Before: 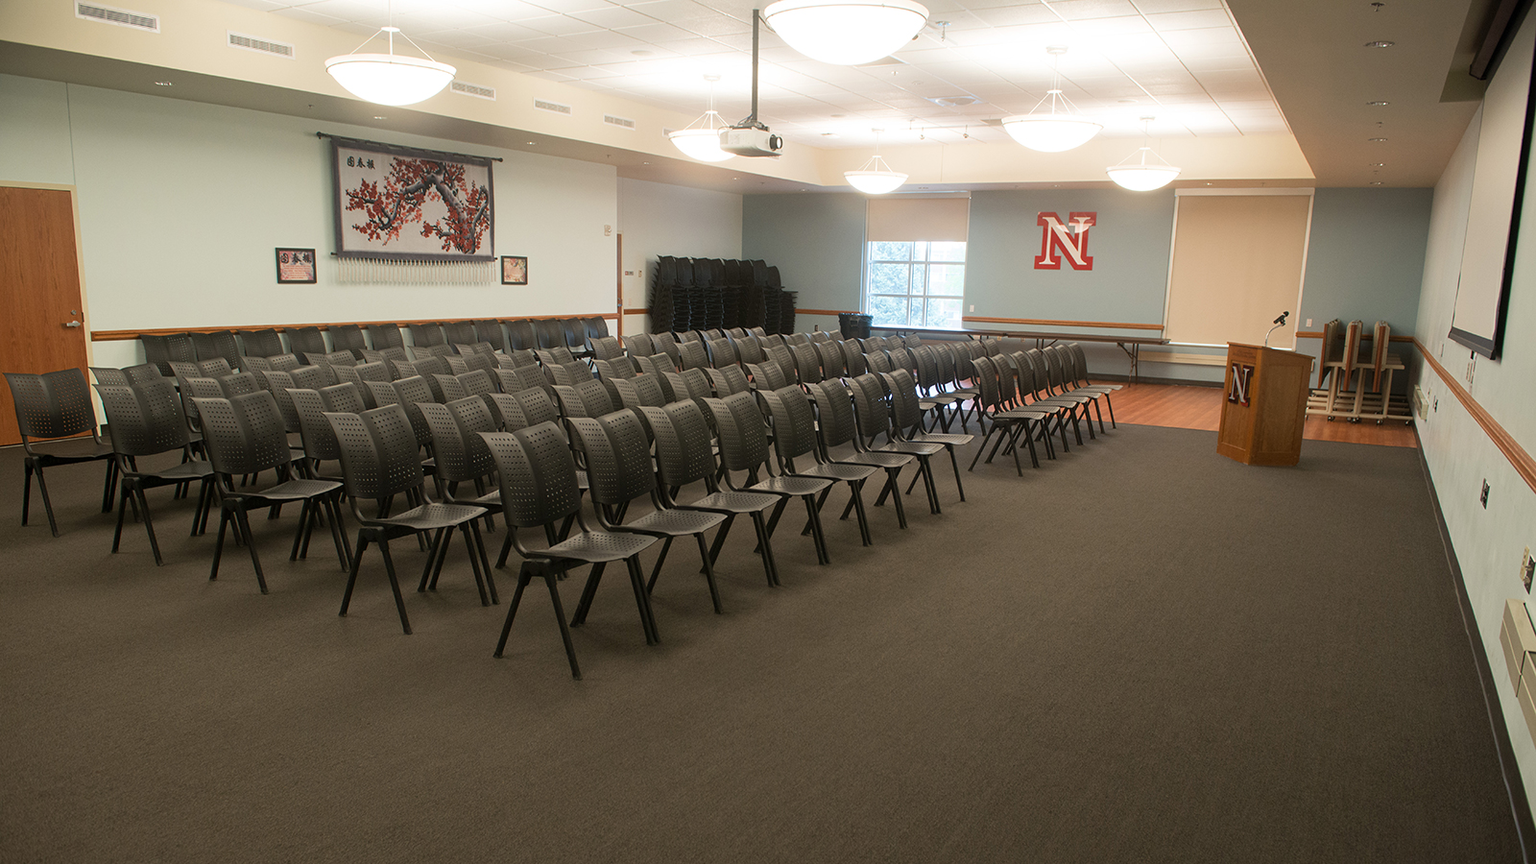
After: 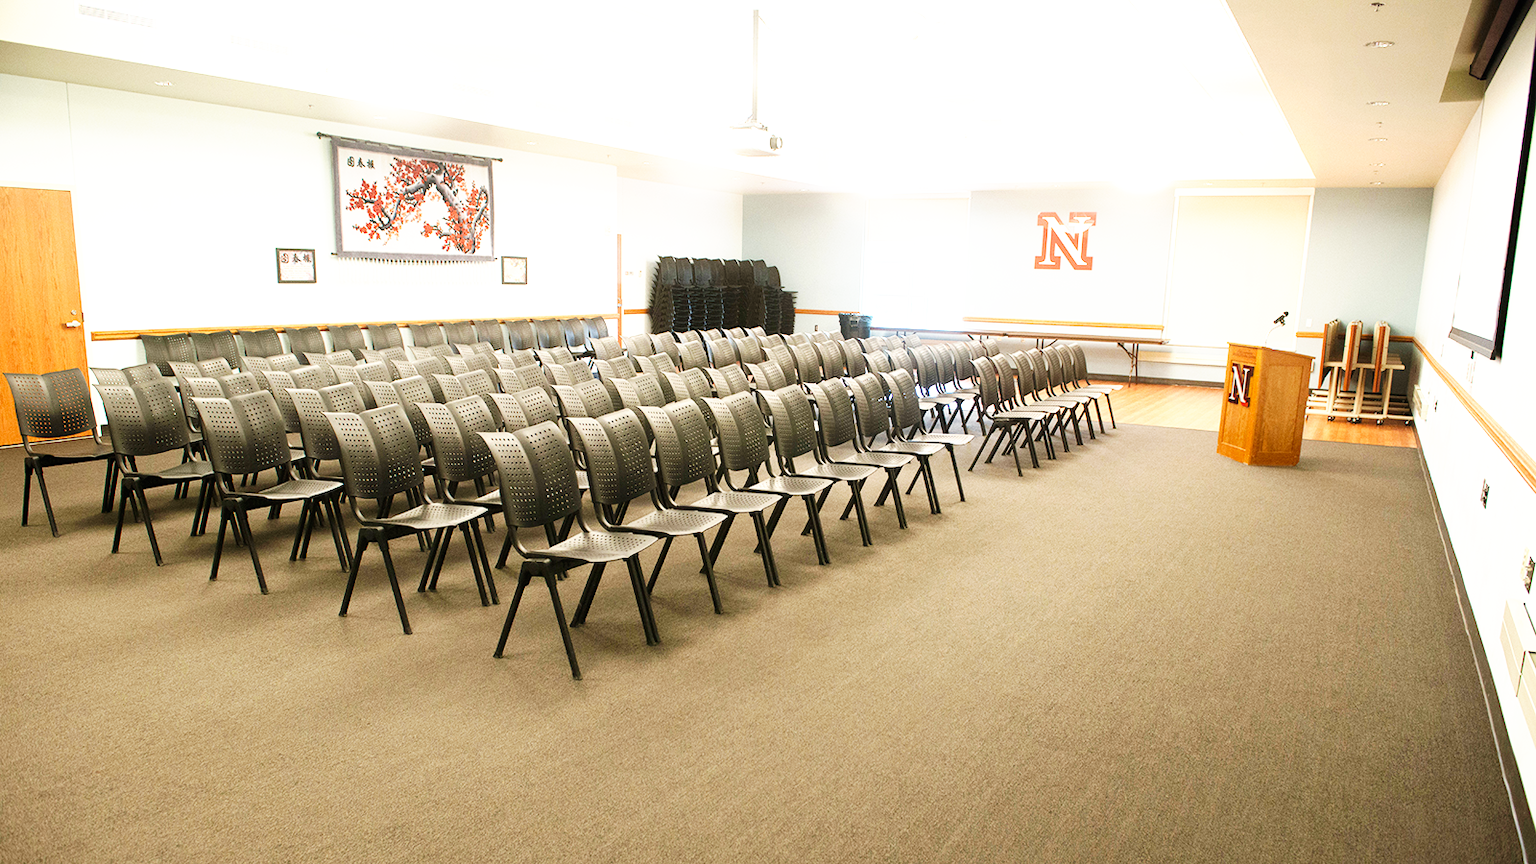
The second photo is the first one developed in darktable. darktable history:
base curve: curves: ch0 [(0, 0) (0.007, 0.004) (0.027, 0.03) (0.046, 0.07) (0.207, 0.54) (0.442, 0.872) (0.673, 0.972) (1, 1)], preserve colors none
exposure: black level correction 0, exposure 1.173 EV, compensate exposure bias true, compensate highlight preservation false
